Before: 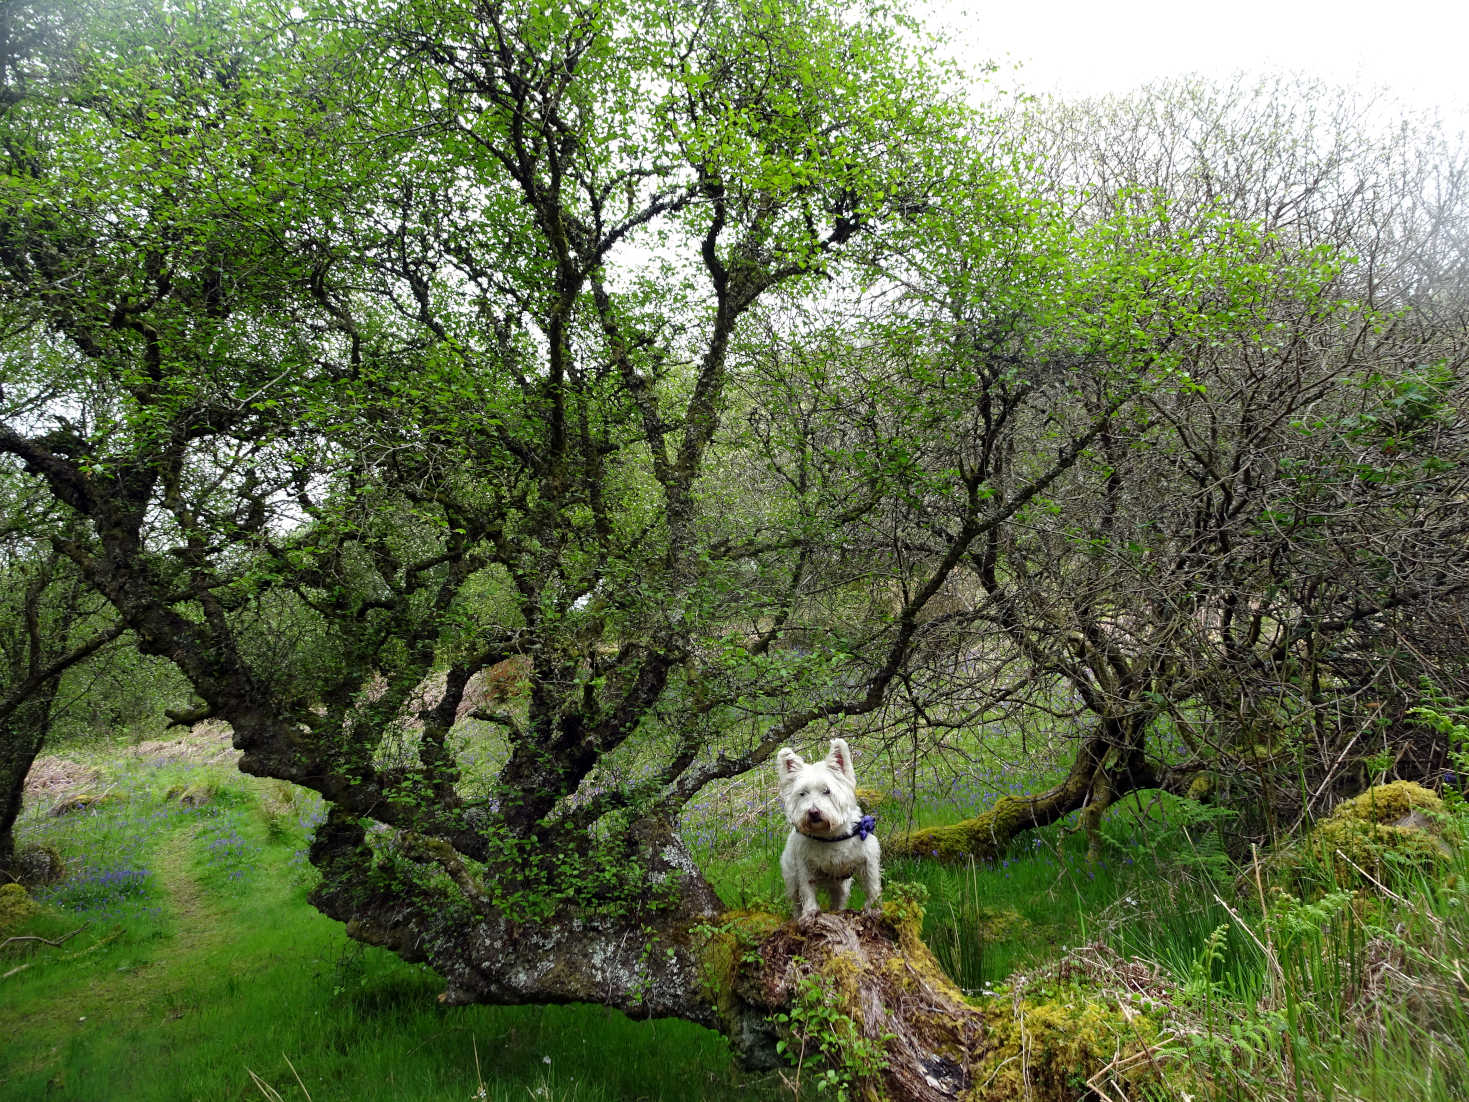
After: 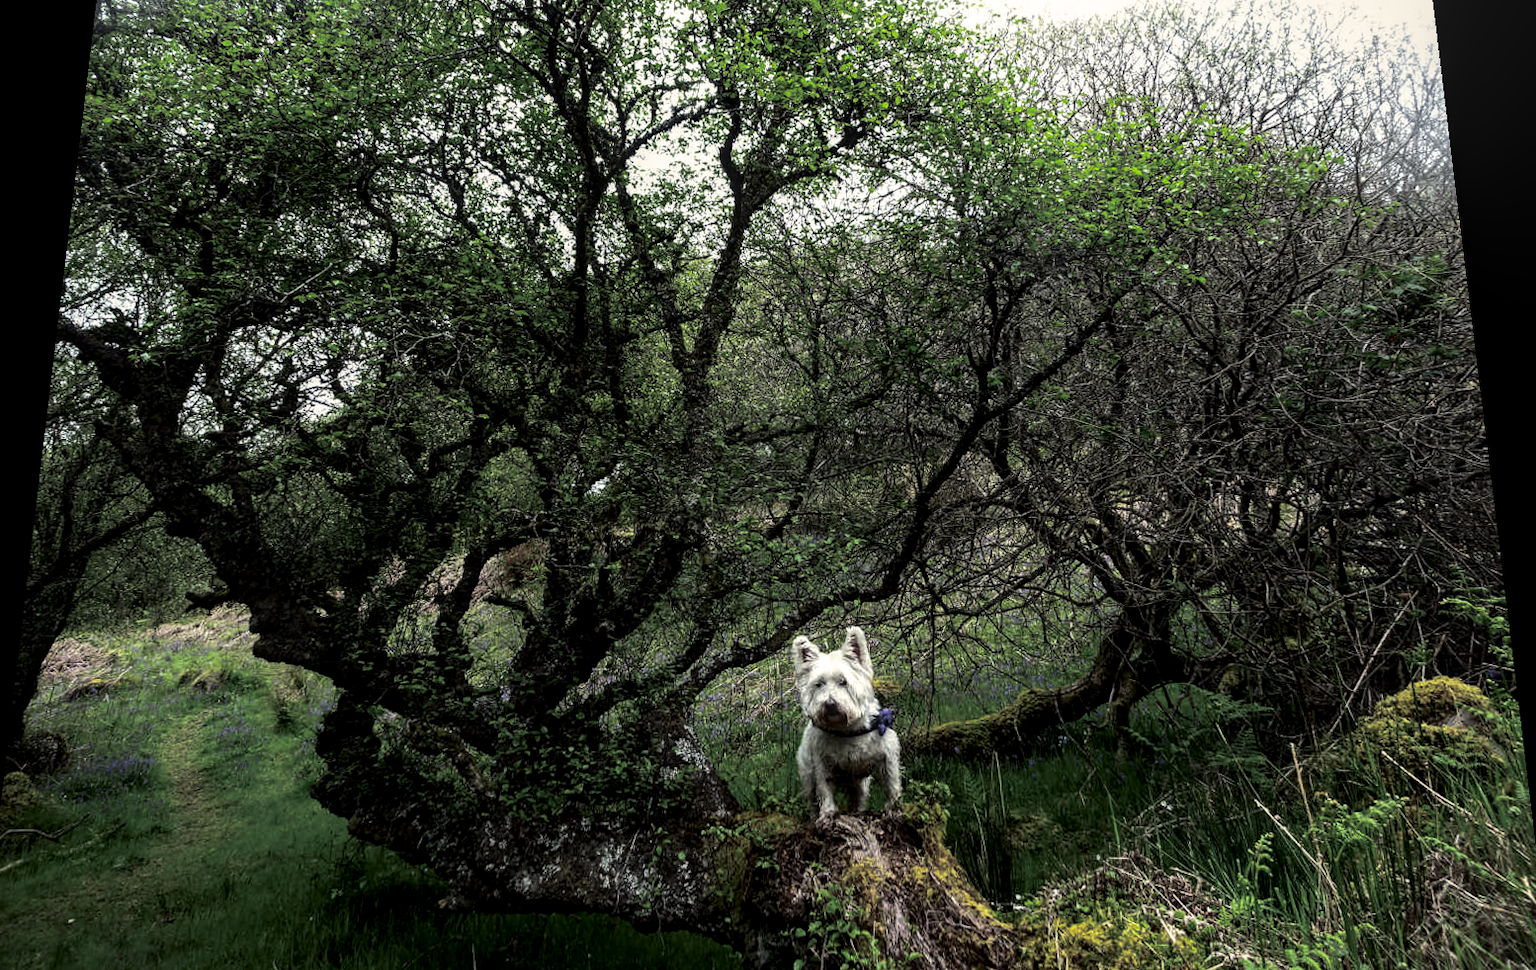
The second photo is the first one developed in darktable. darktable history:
crop: left 1.507%, top 6.147%, right 1.379%, bottom 6.637%
rotate and perspective: rotation 0.128°, lens shift (vertical) -0.181, lens shift (horizontal) -0.044, shear 0.001, automatic cropping off
contrast equalizer: y [[0.5 ×6], [0.5 ×6], [0.5, 0.5, 0.501, 0.545, 0.707, 0.863], [0 ×6], [0 ×6]]
local contrast: on, module defaults
split-toning: shadows › hue 43.2°, shadows › saturation 0, highlights › hue 50.4°, highlights › saturation 1
contrast brightness saturation: contrast 0.13, brightness -0.24, saturation 0.14
